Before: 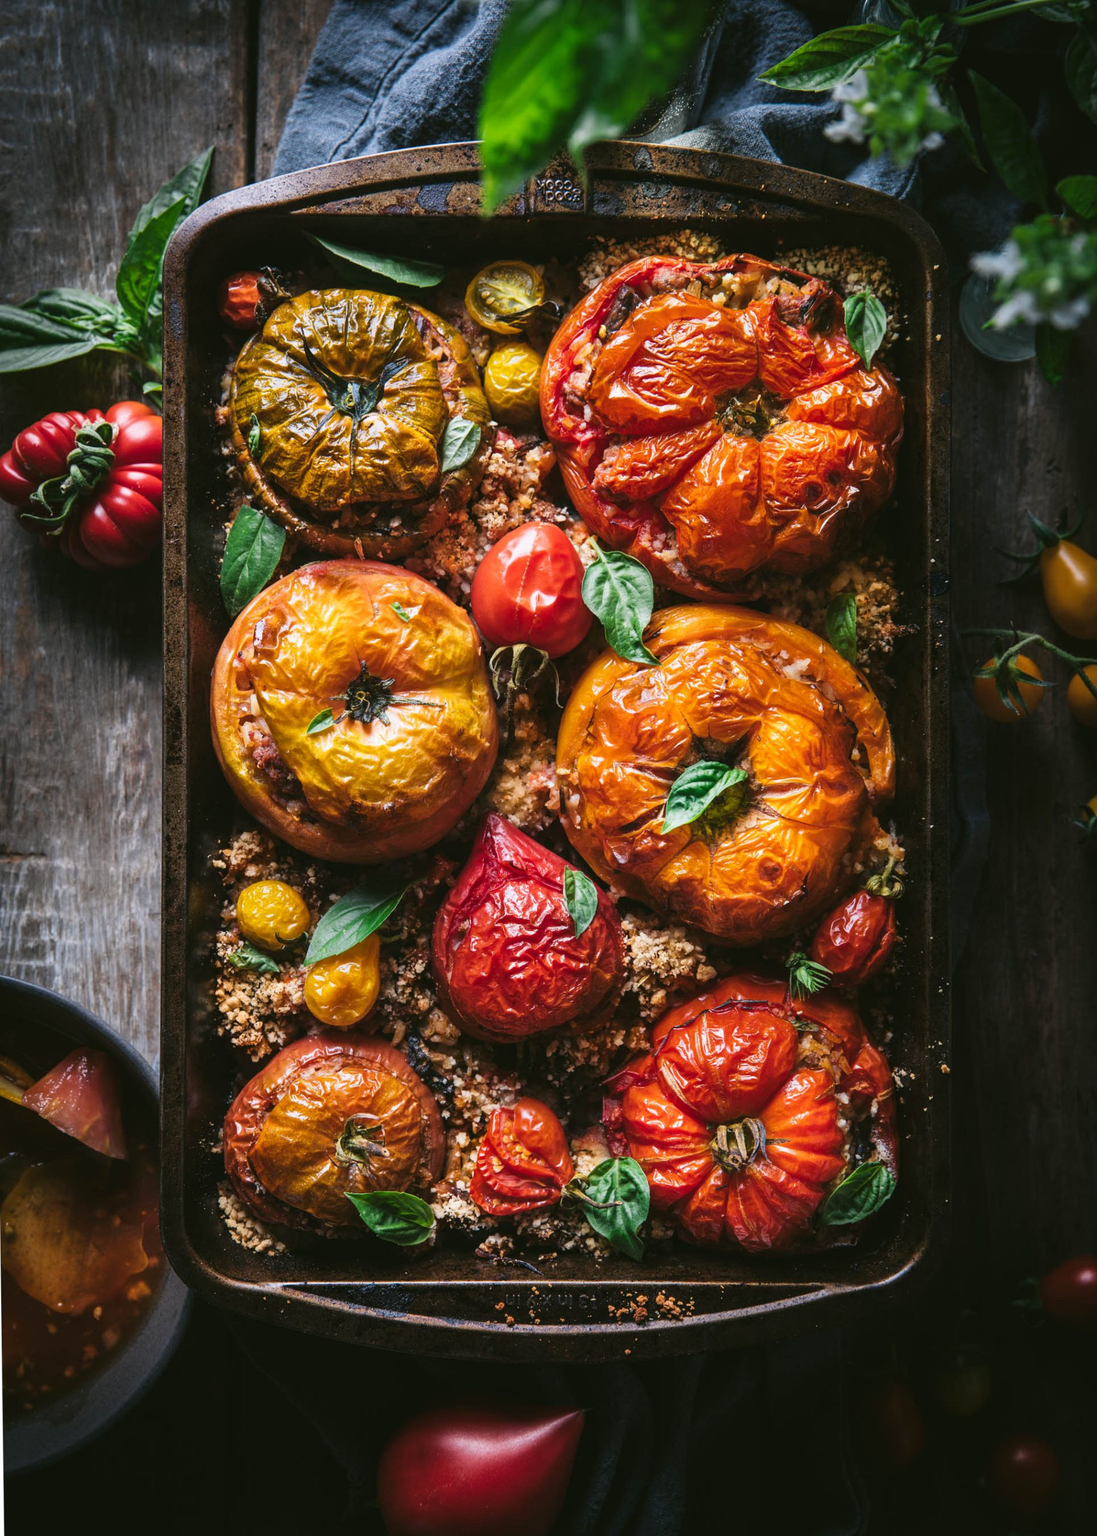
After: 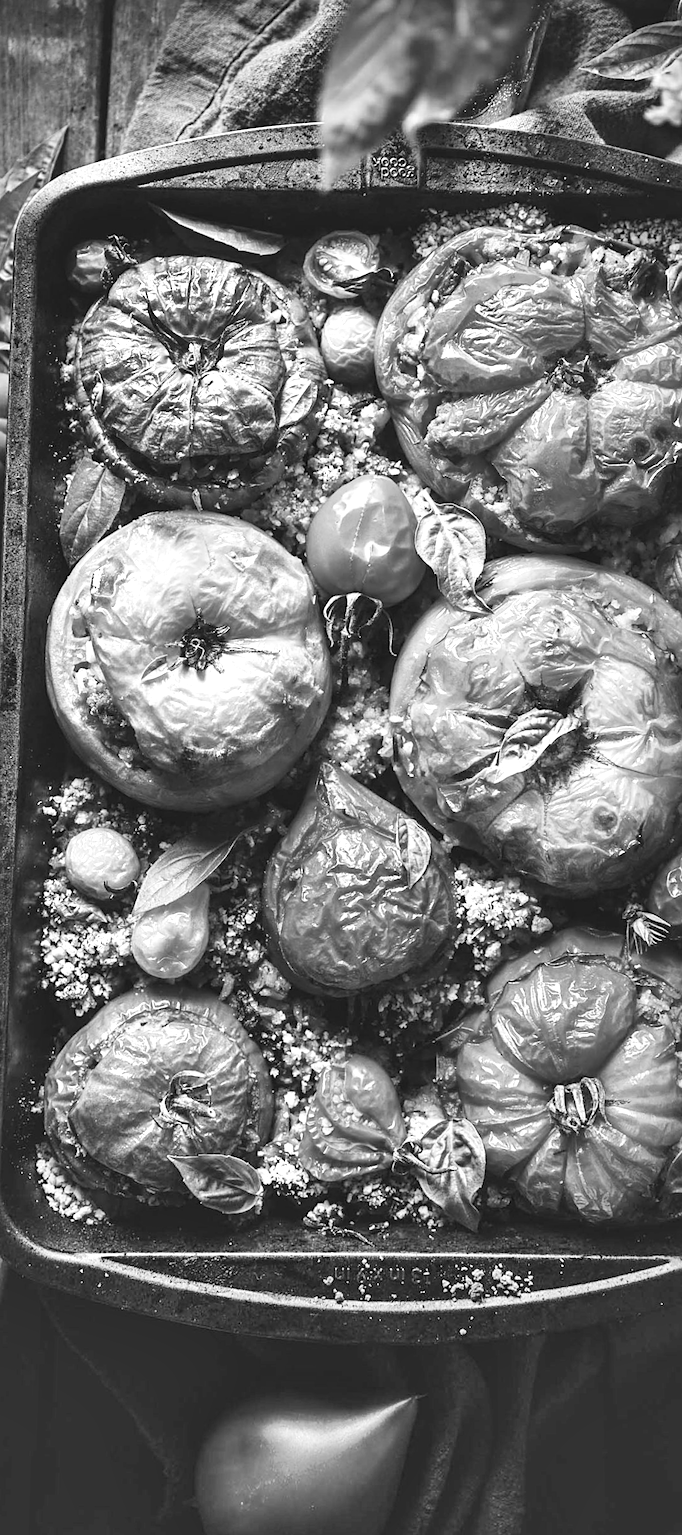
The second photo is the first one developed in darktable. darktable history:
shadows and highlights: radius 110.86, shadows 51.09, white point adjustment 9.16, highlights -4.17, highlights color adjustment 32.2%, soften with gaussian
crop and rotate: left 12.673%, right 20.66%
contrast brightness saturation: contrast 0.24, brightness 0.26, saturation 0.39
rotate and perspective: rotation 0.215°, lens shift (vertical) -0.139, crop left 0.069, crop right 0.939, crop top 0.002, crop bottom 0.996
color contrast: green-magenta contrast 0.84, blue-yellow contrast 0.86
color balance rgb: linear chroma grading › shadows -3%, linear chroma grading › highlights -4%
sharpen: on, module defaults
monochrome: a -6.99, b 35.61, size 1.4
